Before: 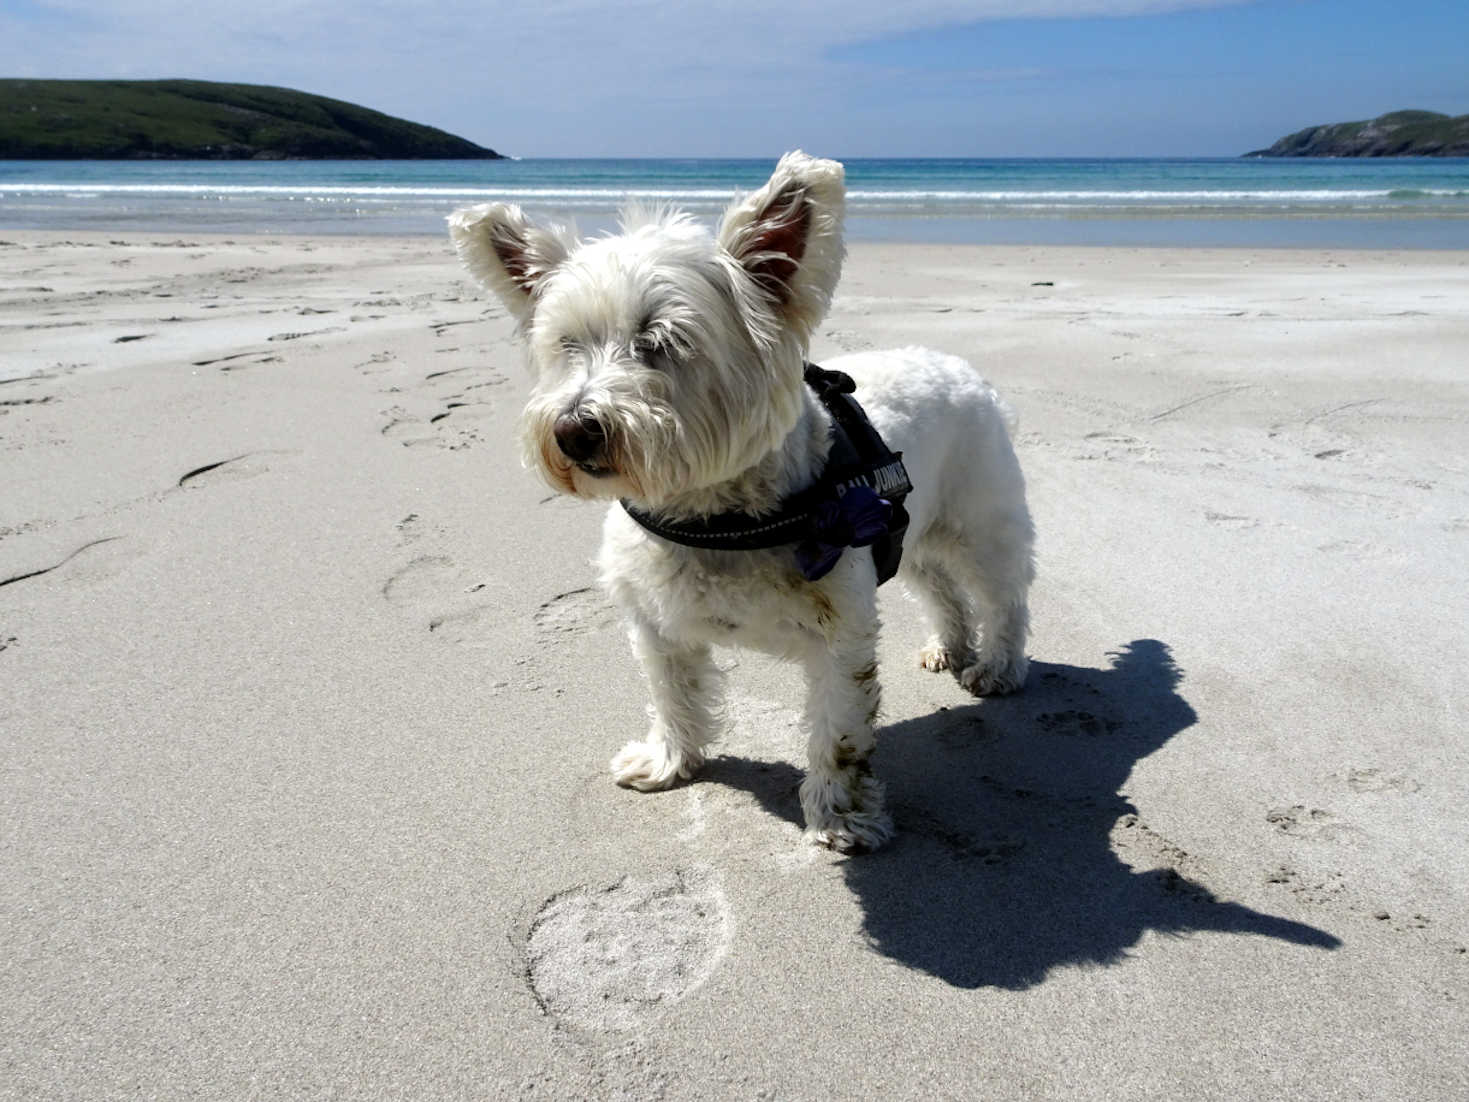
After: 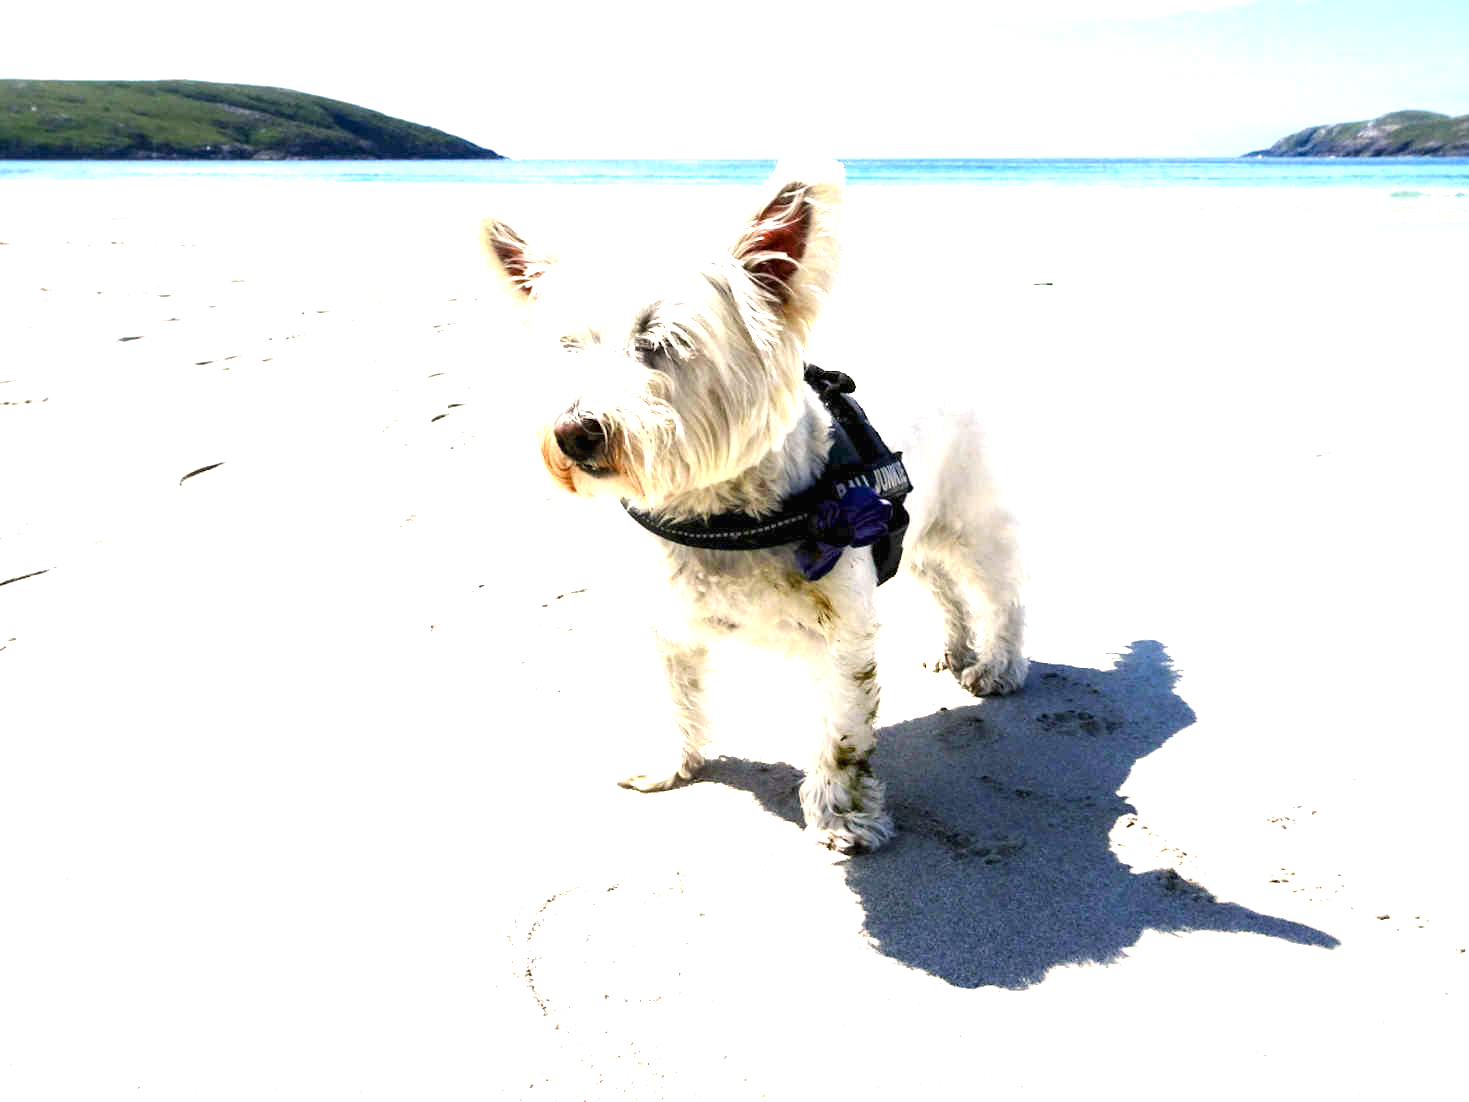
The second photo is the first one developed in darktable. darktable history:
exposure: black level correction 0, exposure 2.313 EV, compensate highlight preservation false
color balance rgb: highlights gain › chroma 3.073%, highlights gain › hue 60.23°, perceptual saturation grading › global saturation 0.511%, perceptual saturation grading › highlights -8.814%, perceptual saturation grading › mid-tones 18.708%, perceptual saturation grading › shadows 28.687%
tone equalizer: edges refinement/feathering 500, mask exposure compensation -1.57 EV, preserve details no
levels: white 99.92%
